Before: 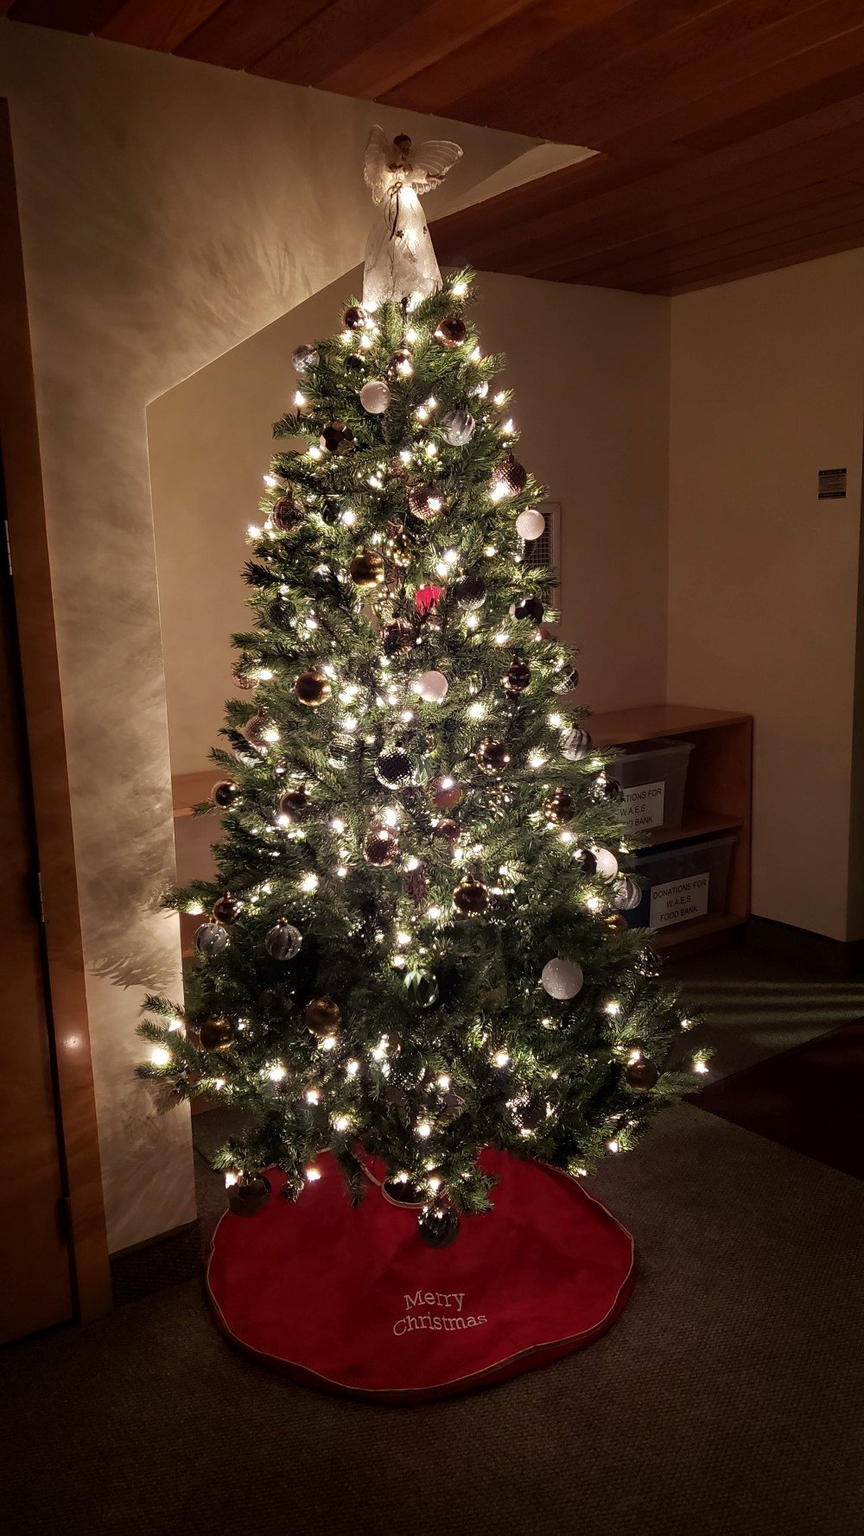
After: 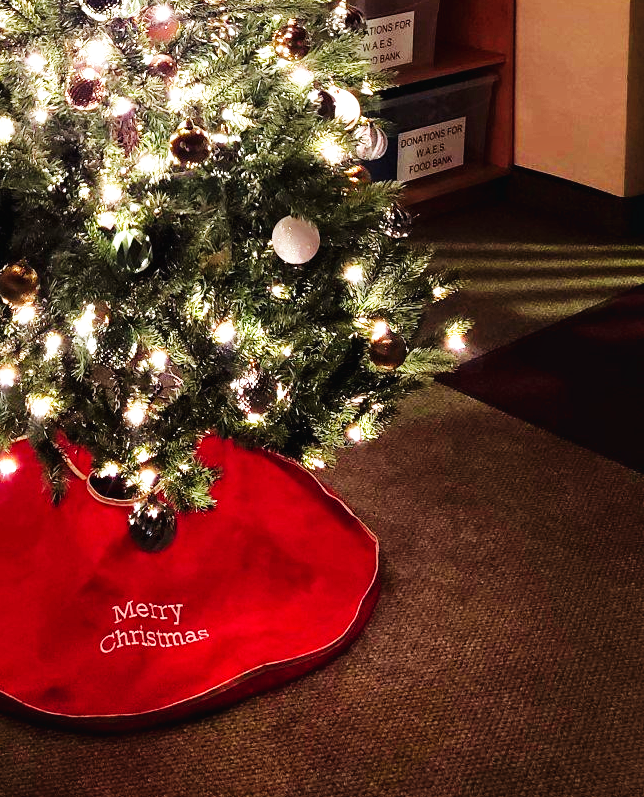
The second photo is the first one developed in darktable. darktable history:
base curve: curves: ch0 [(0, 0.003) (0.001, 0.002) (0.006, 0.004) (0.02, 0.022) (0.048, 0.086) (0.094, 0.234) (0.162, 0.431) (0.258, 0.629) (0.385, 0.8) (0.548, 0.918) (0.751, 0.988) (1, 1)], preserve colors none
shadows and highlights: radius 108.52, shadows 44.07, highlights -67.8, low approximation 0.01, soften with gaussian
crop and rotate: left 35.509%, top 50.238%, bottom 4.934%
exposure: black level correction 0, exposure 0.7 EV, compensate exposure bias true, compensate highlight preservation false
